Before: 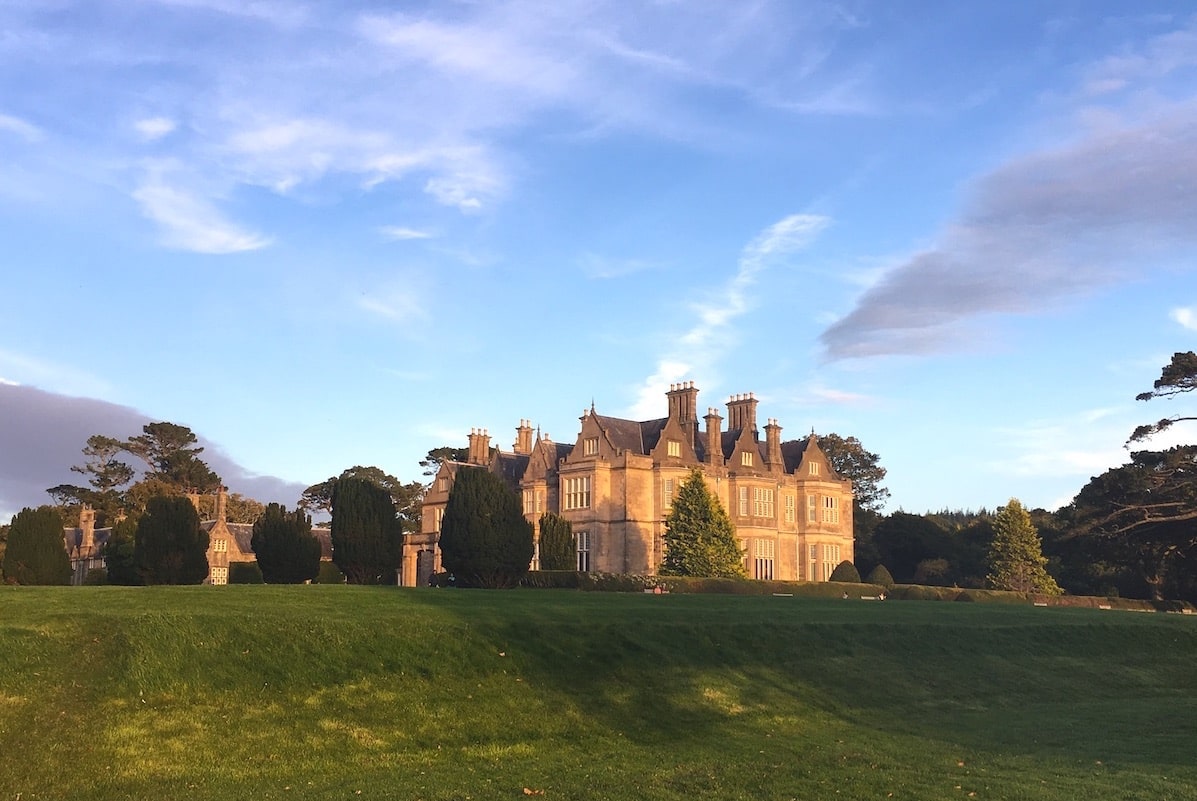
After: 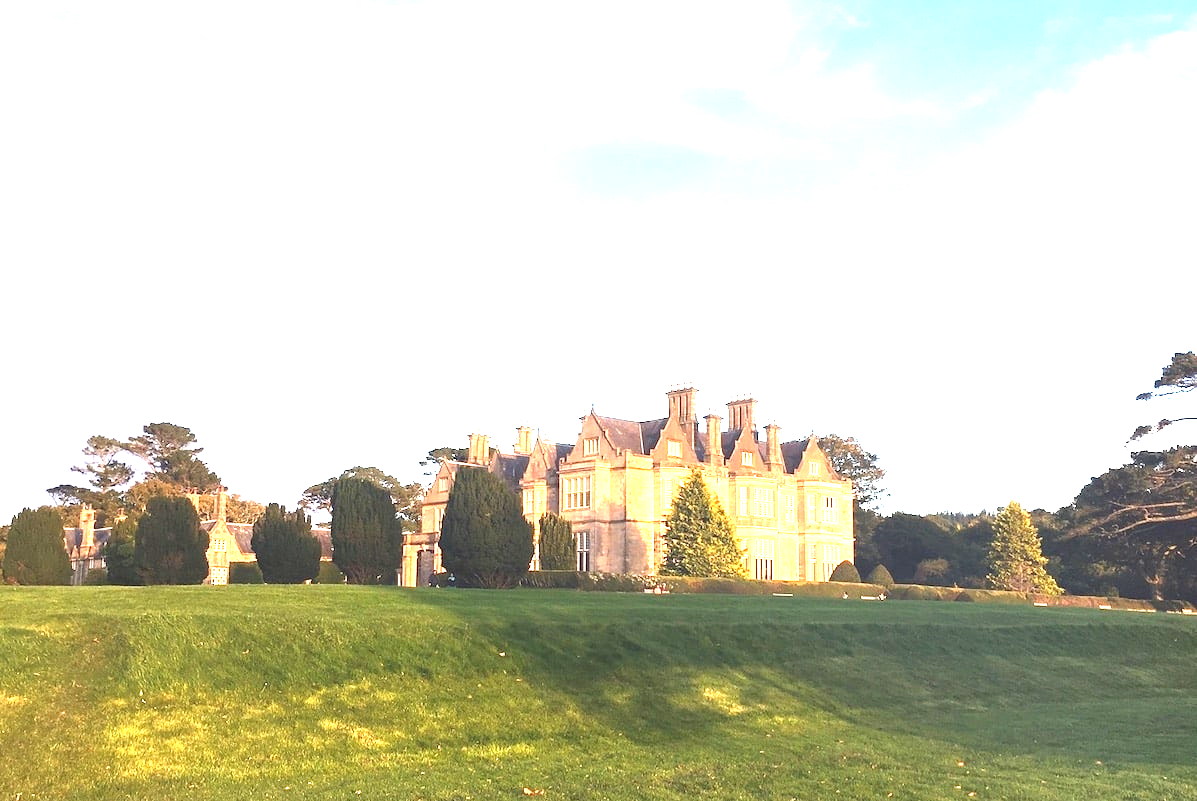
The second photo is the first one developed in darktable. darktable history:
exposure: black level correction 0, exposure 1.995 EV, compensate highlight preservation false
